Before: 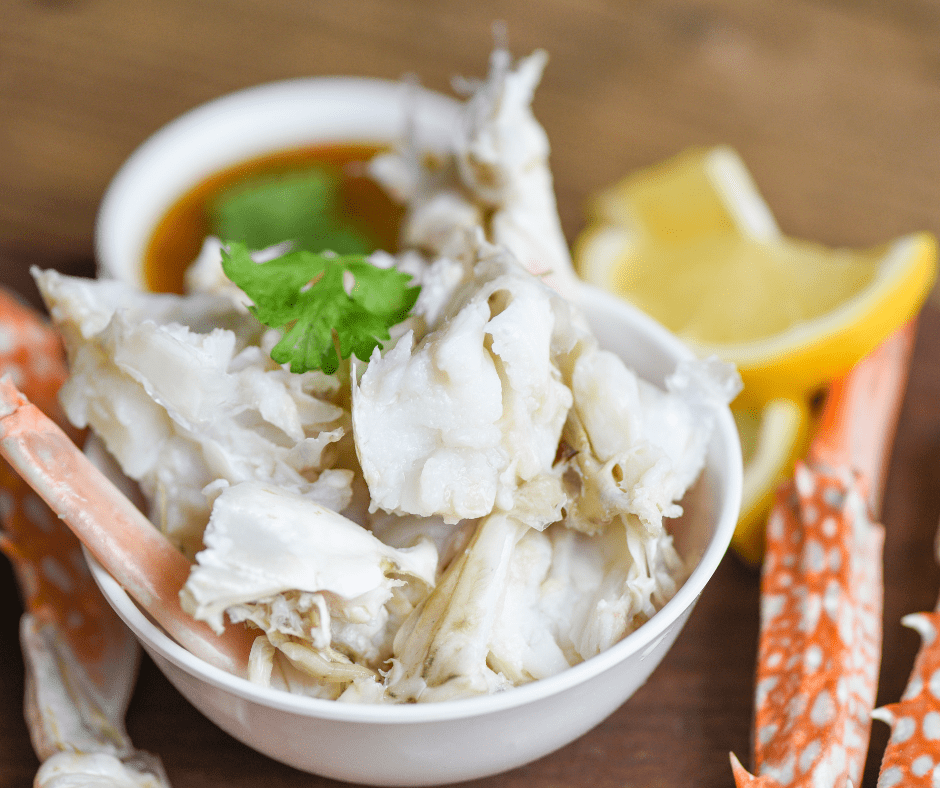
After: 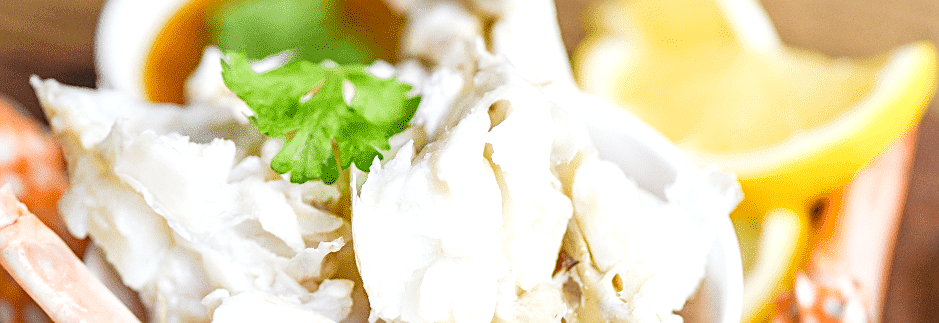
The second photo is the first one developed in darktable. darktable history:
sharpen: on, module defaults
crop and rotate: top 24.36%, bottom 34.59%
haze removal: strength 0.023, distance 0.251, compatibility mode true, adaptive false
exposure: black level correction 0, exposure 0.499 EV, compensate highlight preservation false
color correction: highlights b* 0.043
tone curve: curves: ch0 [(0, 0) (0.004, 0.001) (0.133, 0.112) (0.325, 0.362) (0.832, 0.893) (1, 1)], preserve colors none
local contrast: detail 109%
